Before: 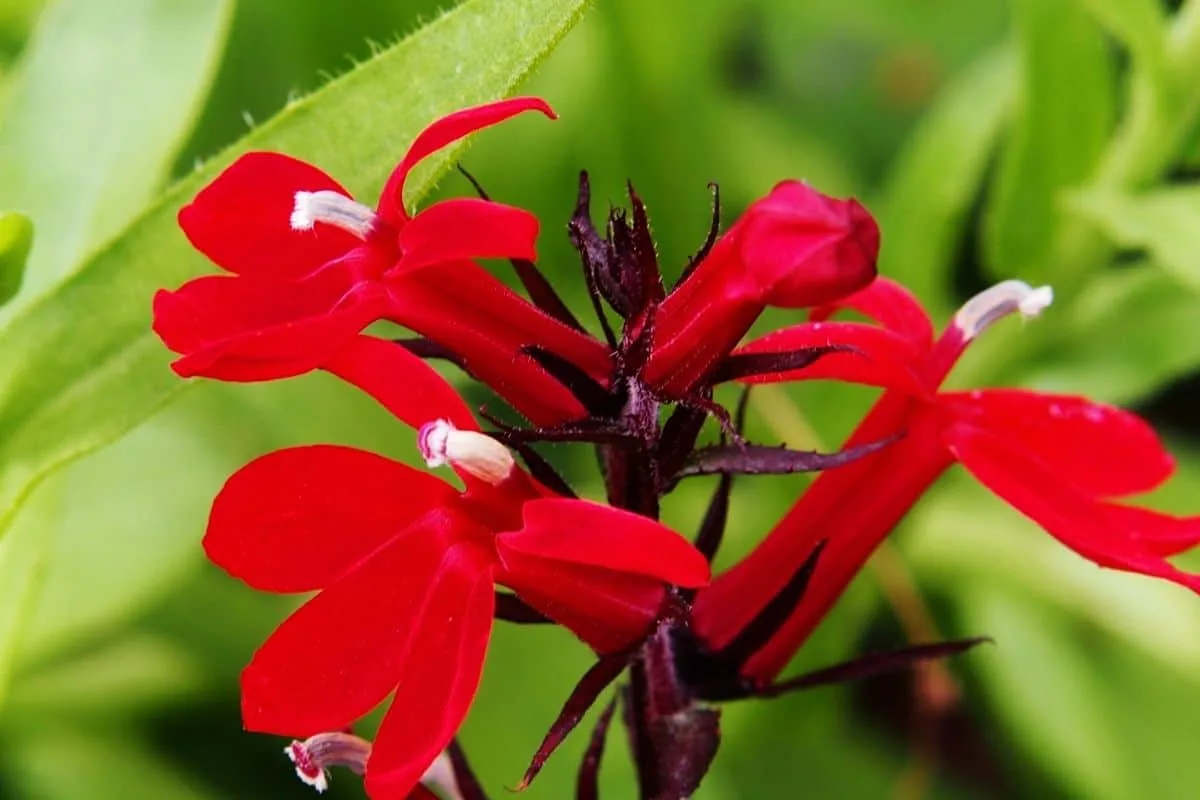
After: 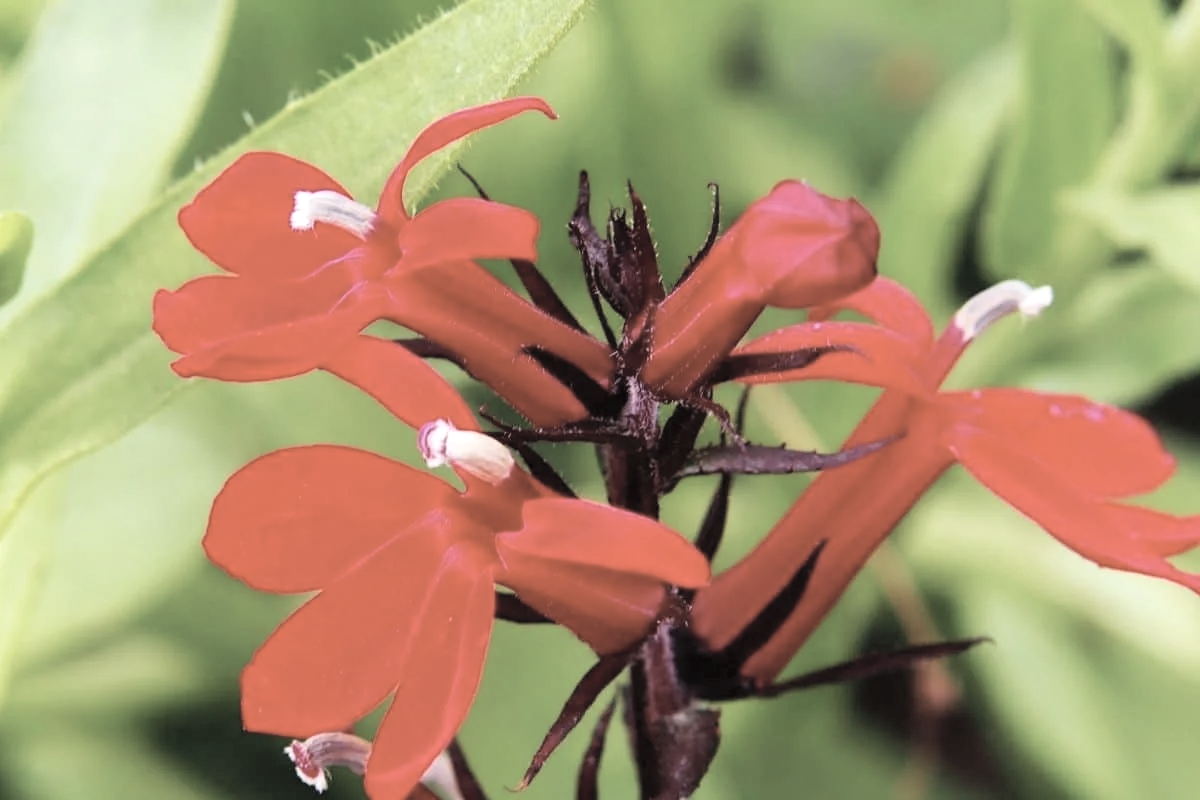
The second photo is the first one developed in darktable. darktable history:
levels: levels [0, 0.476, 0.951]
contrast brightness saturation: brightness 0.18, saturation -0.5
color zones: curves: ch1 [(0, 0.513) (0.143, 0.524) (0.286, 0.511) (0.429, 0.506) (0.571, 0.503) (0.714, 0.503) (0.857, 0.508) (1, 0.513)]
